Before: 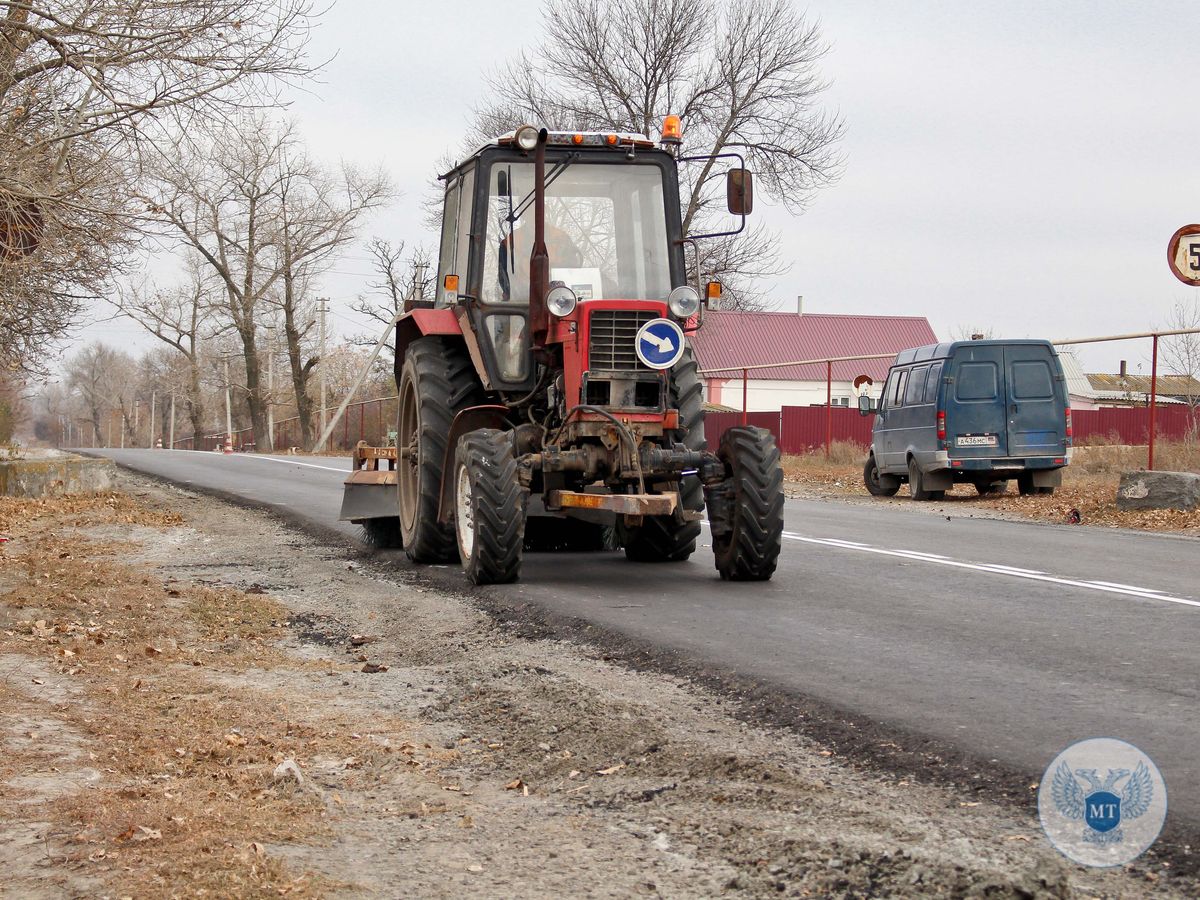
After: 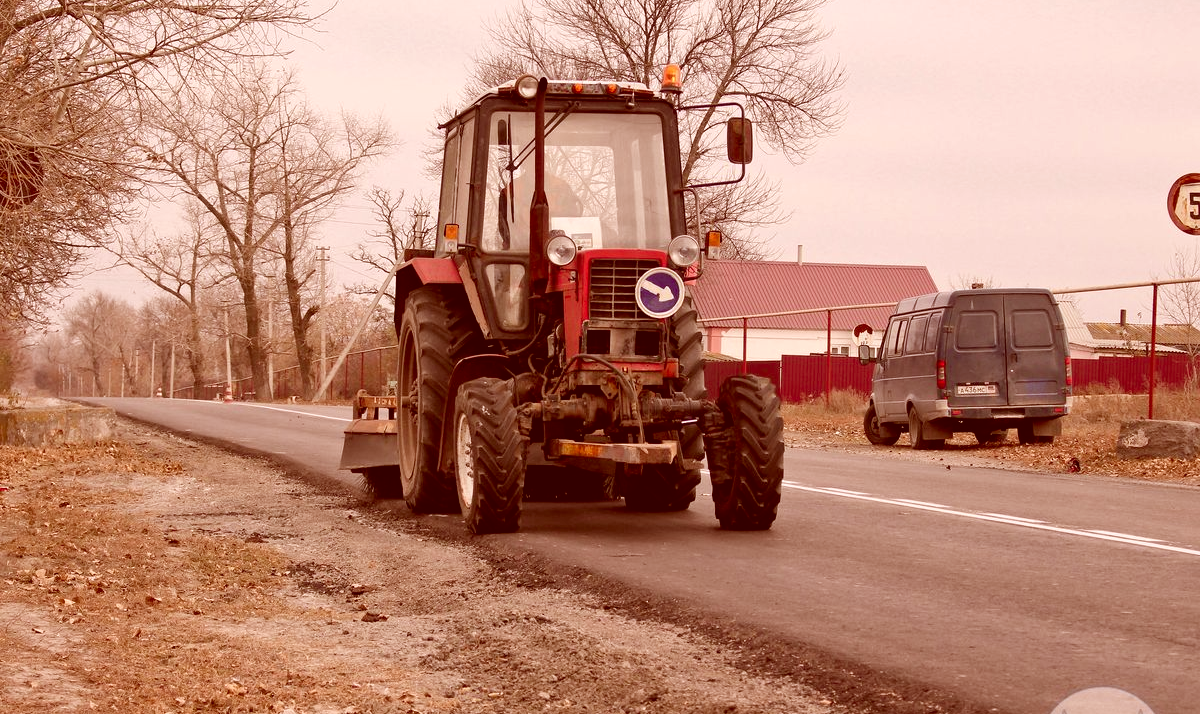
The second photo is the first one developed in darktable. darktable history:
color correction: highlights a* 9.03, highlights b* 8.71, shadows a* 40, shadows b* 40, saturation 0.8
crop and rotate: top 5.667%, bottom 14.937%
